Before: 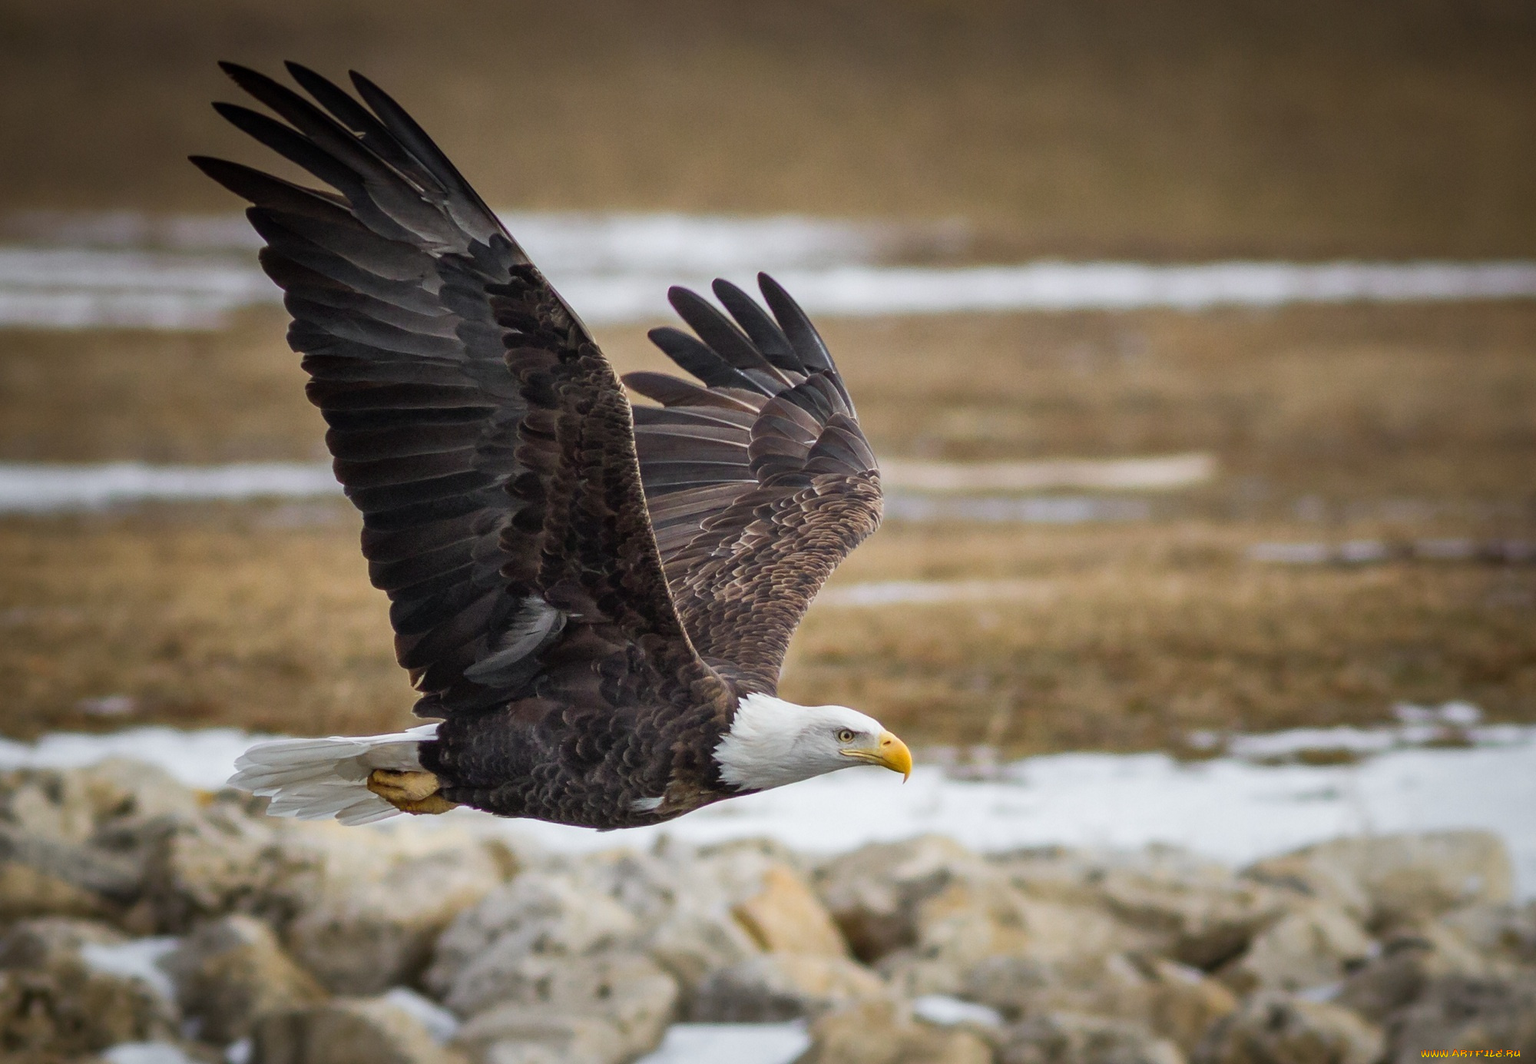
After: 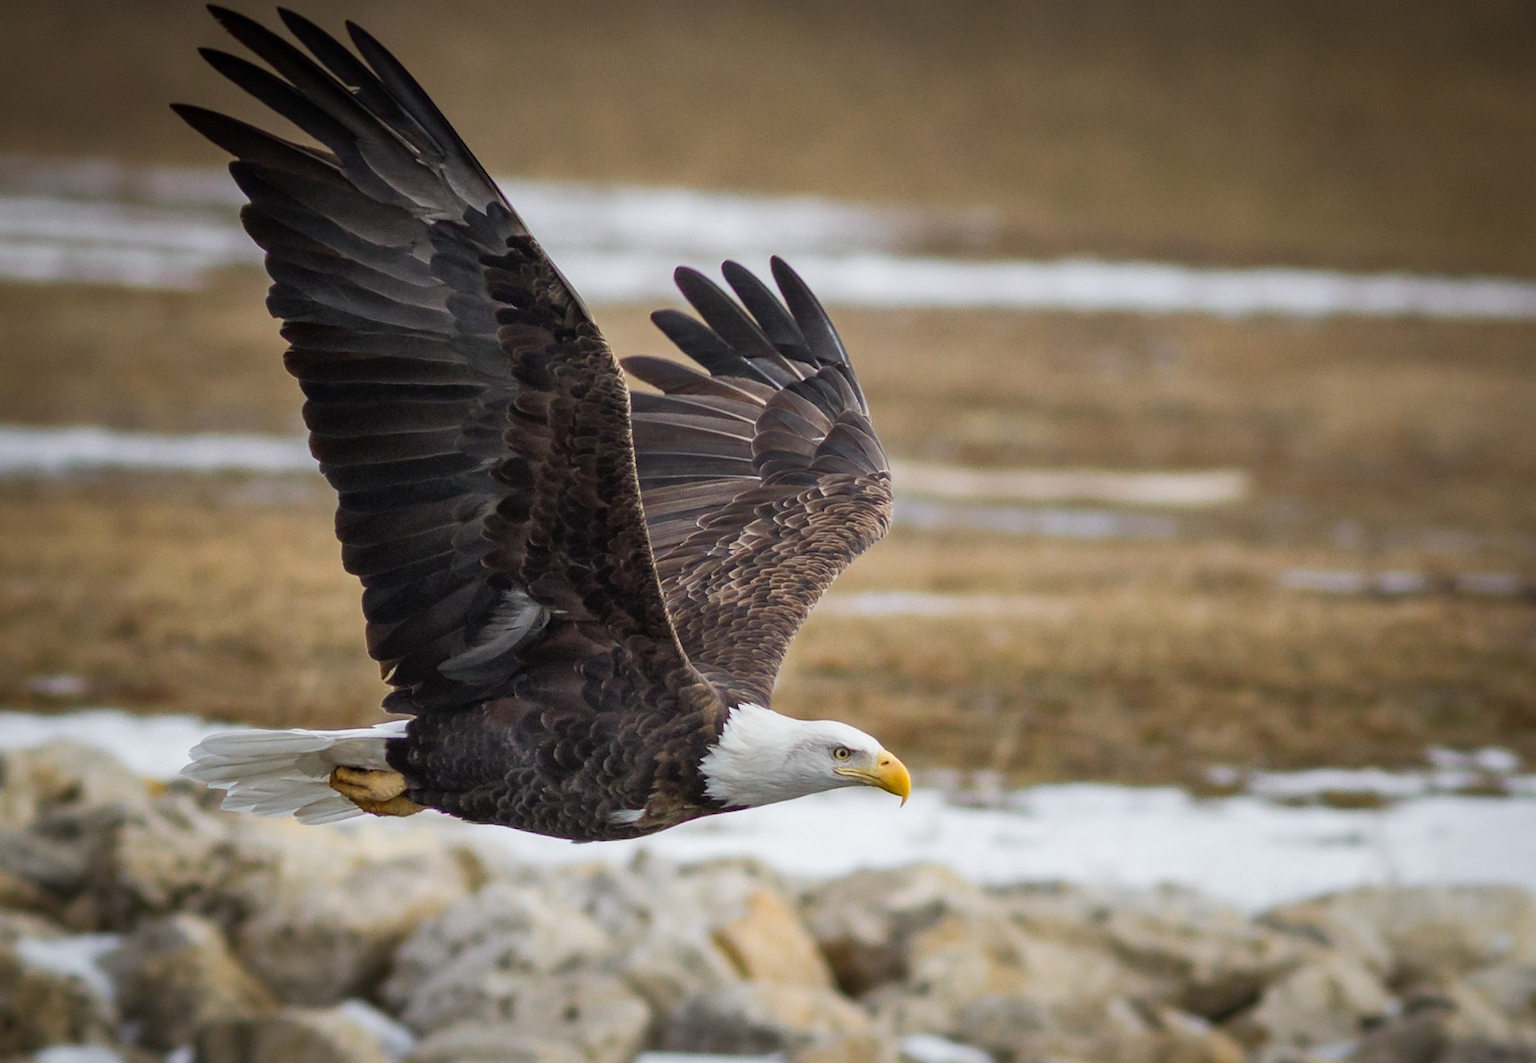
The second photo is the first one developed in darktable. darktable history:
crop and rotate: angle -2.66°
